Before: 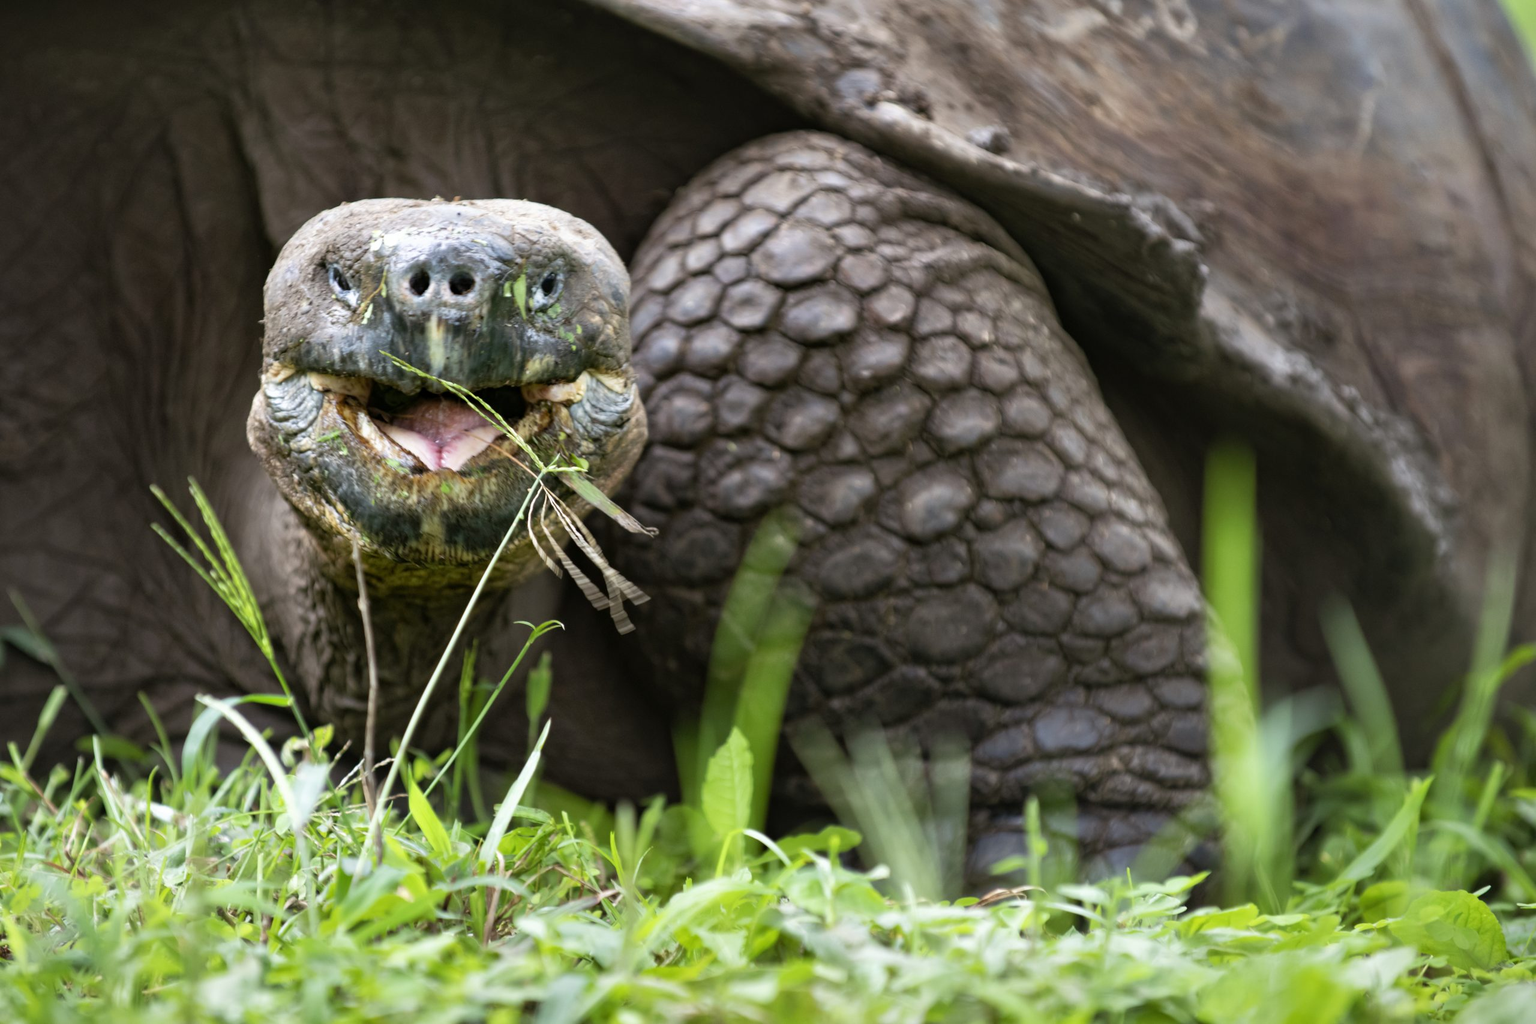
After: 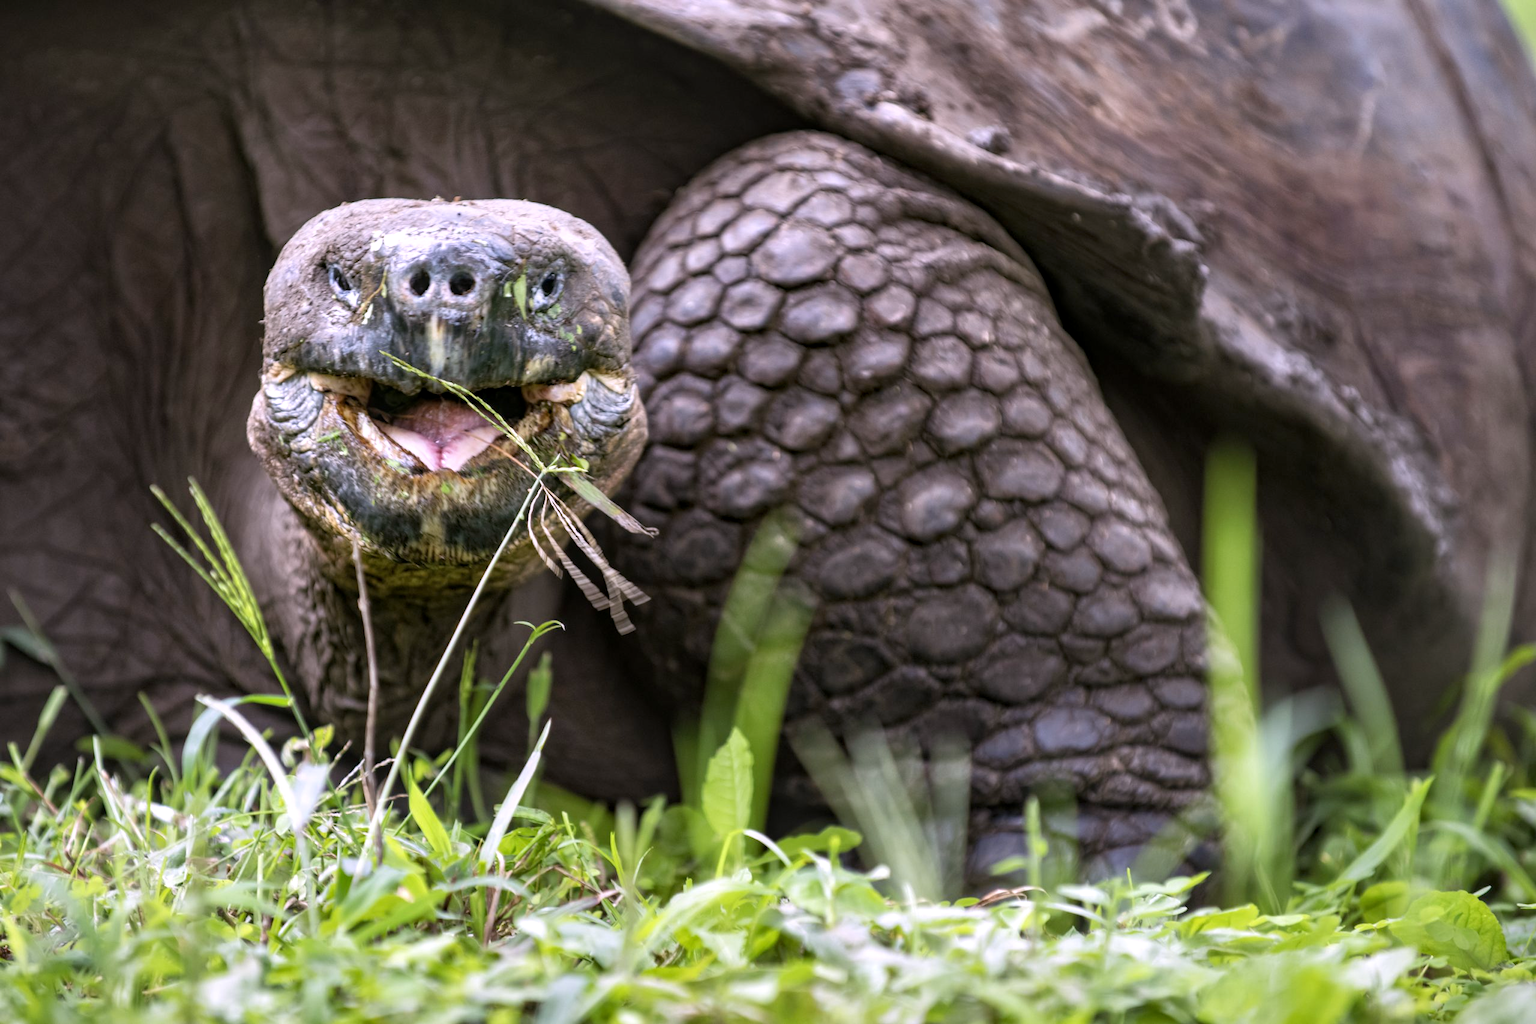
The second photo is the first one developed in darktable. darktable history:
tone equalizer: on, module defaults
white balance: red 1.066, blue 1.119
local contrast: on, module defaults
